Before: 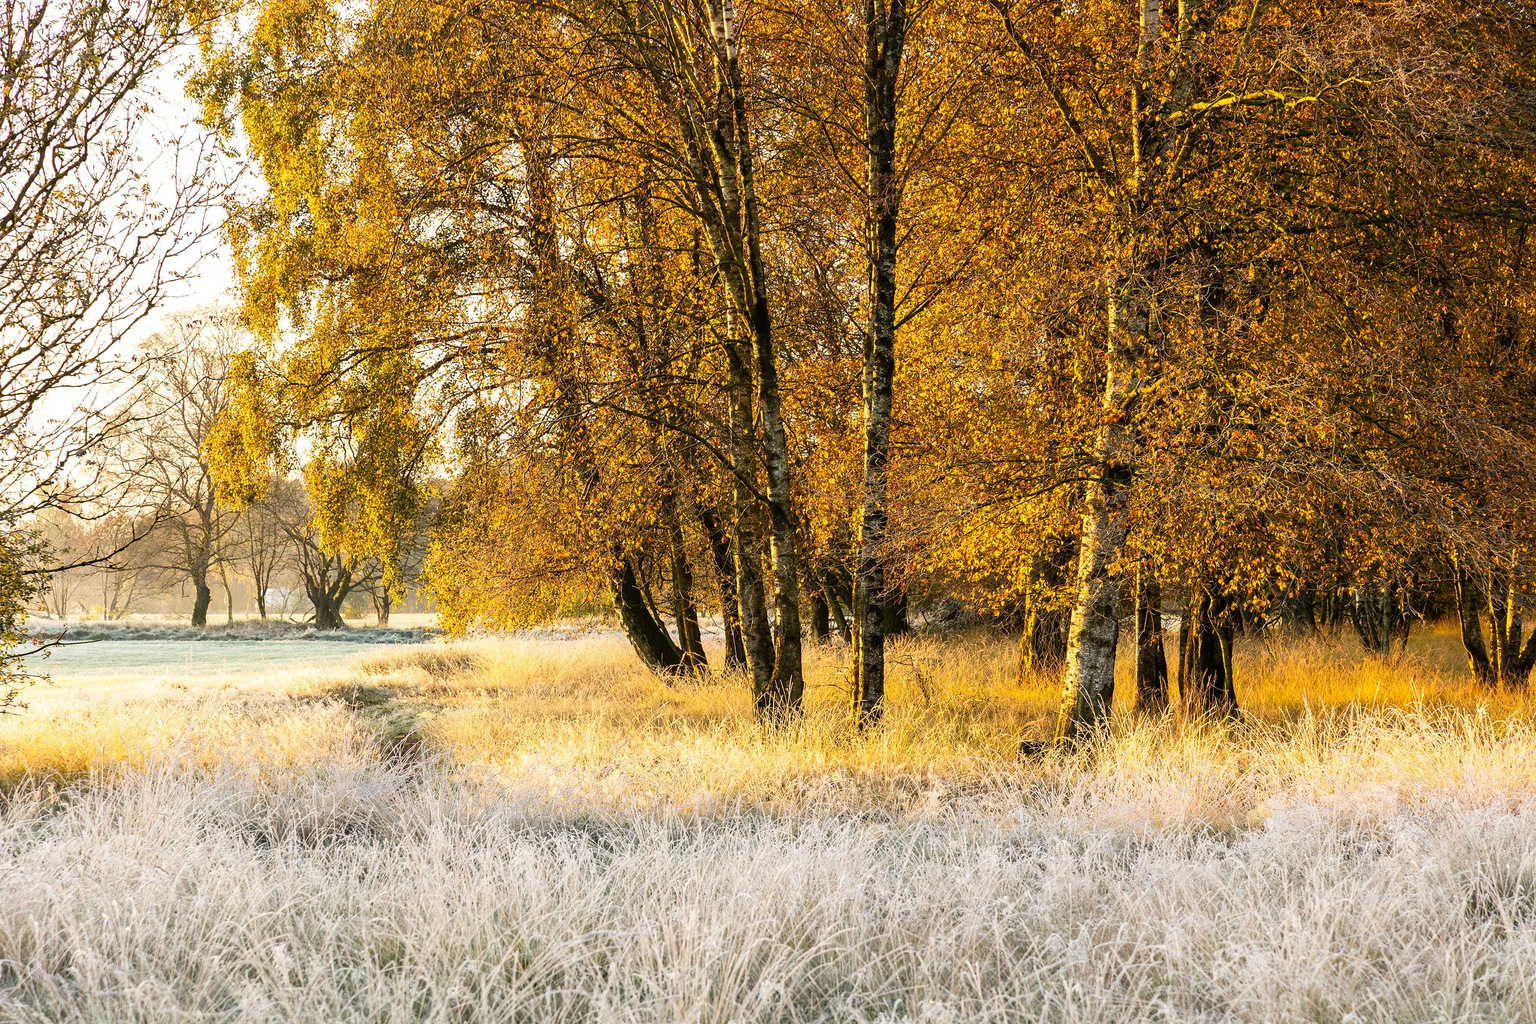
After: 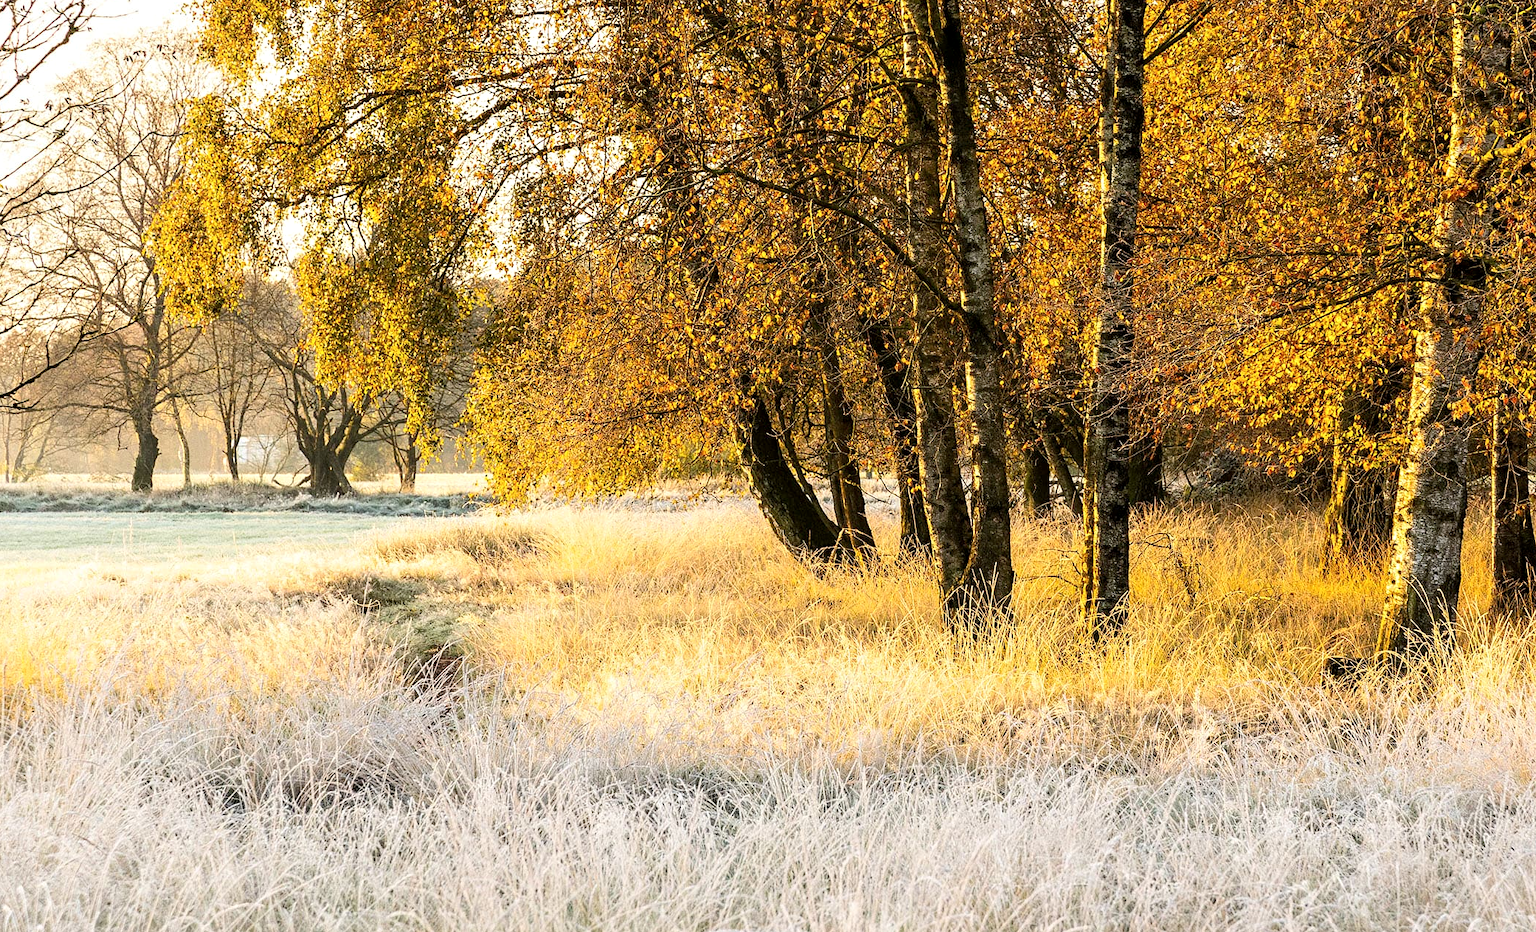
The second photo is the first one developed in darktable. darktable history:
contrast equalizer: y [[0.51, 0.537, 0.559, 0.574, 0.599, 0.618], [0.5 ×6], [0.5 ×6], [0 ×6], [0 ×6]], mix 0.319
crop: left 6.539%, top 27.887%, right 24.051%, bottom 8.903%
tone equalizer: smoothing 1
shadows and highlights: radius 95.01, shadows -15.06, white point adjustment 0.204, highlights 32.04, compress 48.68%, soften with gaussian
